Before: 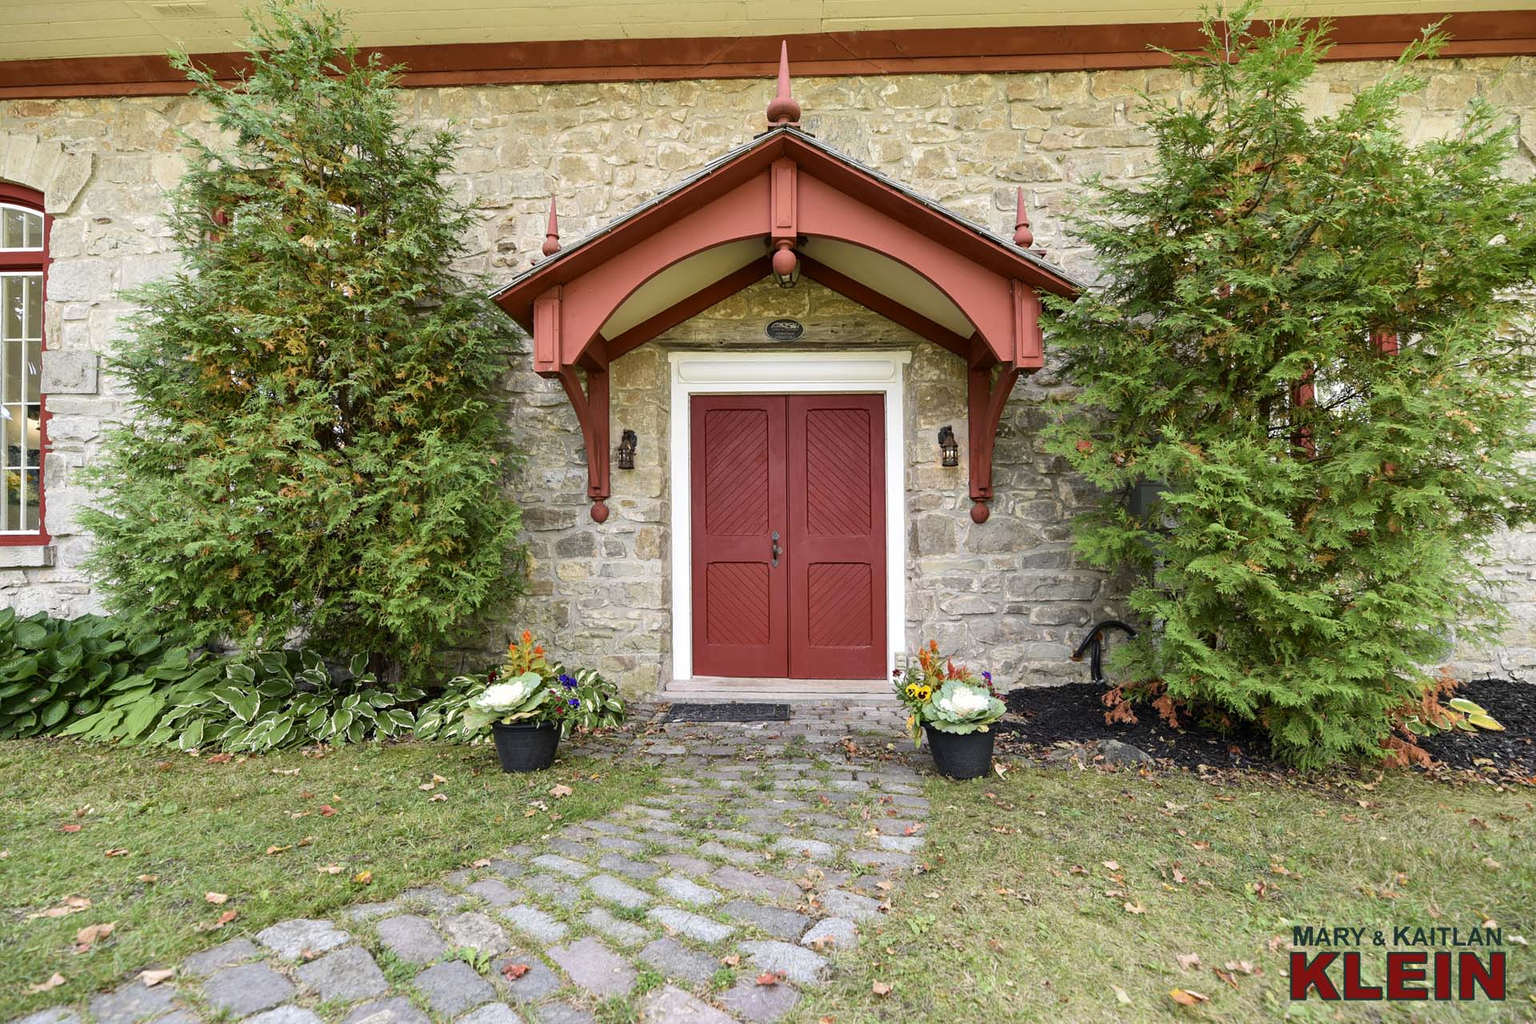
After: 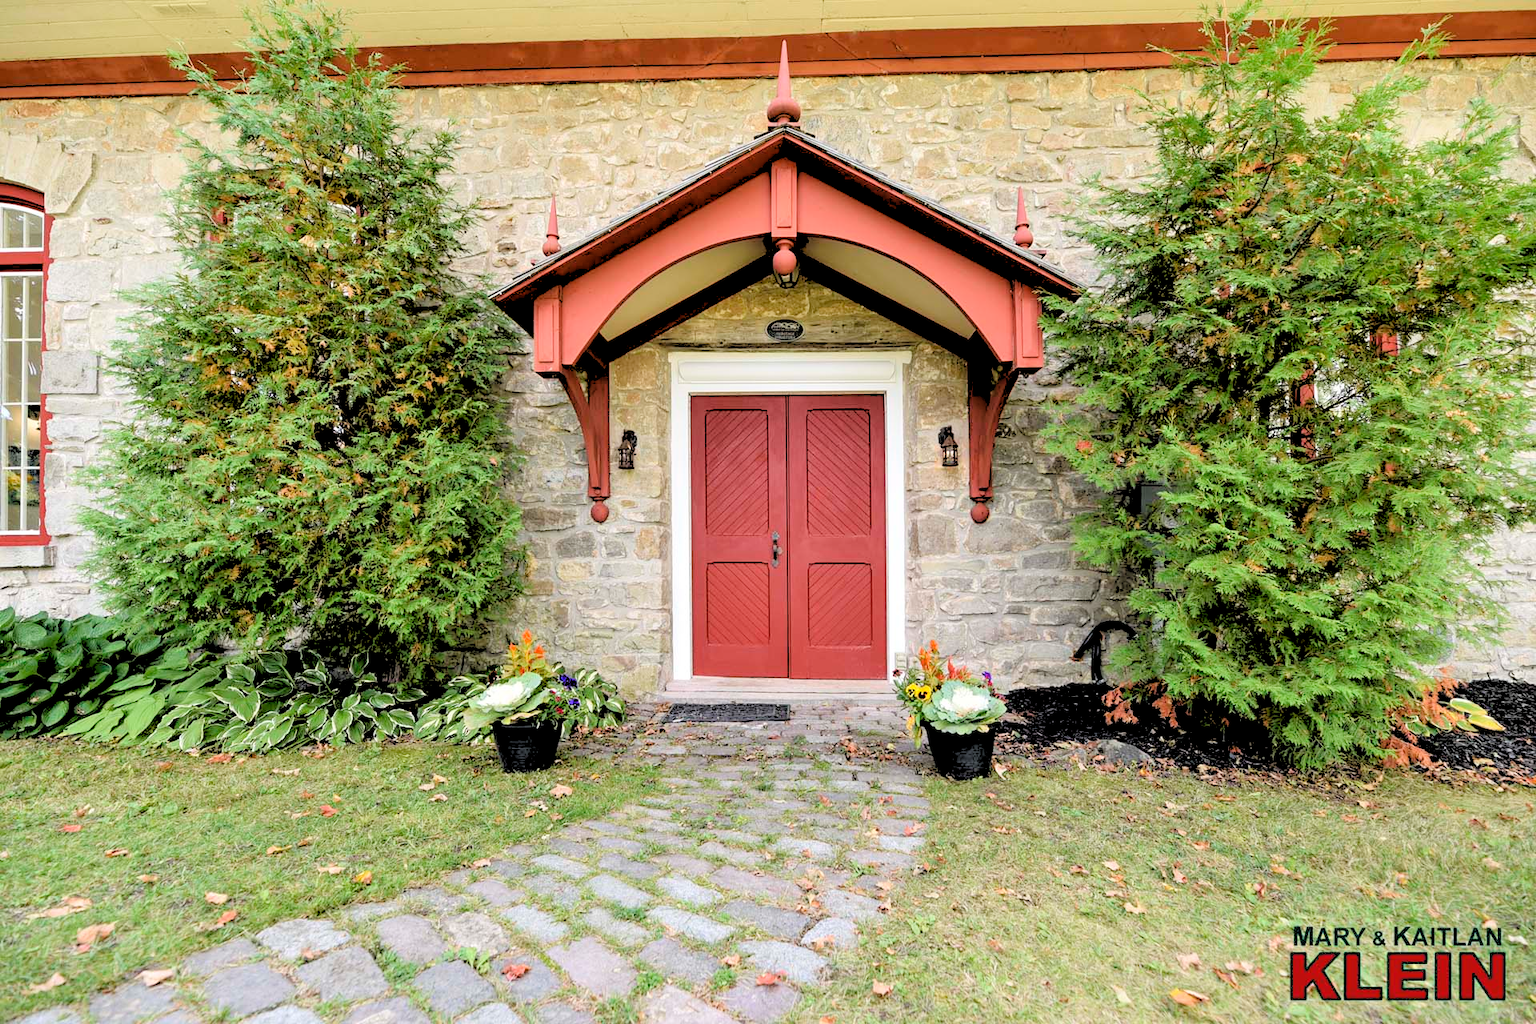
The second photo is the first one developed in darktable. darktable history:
rgb levels: levels [[0.027, 0.429, 0.996], [0, 0.5, 1], [0, 0.5, 1]]
color zones: curves: ch0 [(0, 0.5) (0.143, 0.5) (0.286, 0.5) (0.429, 0.5) (0.571, 0.5) (0.714, 0.476) (0.857, 0.5) (1, 0.5)]; ch2 [(0, 0.5) (0.143, 0.5) (0.286, 0.5) (0.429, 0.5) (0.571, 0.5) (0.714, 0.487) (0.857, 0.5) (1, 0.5)]
